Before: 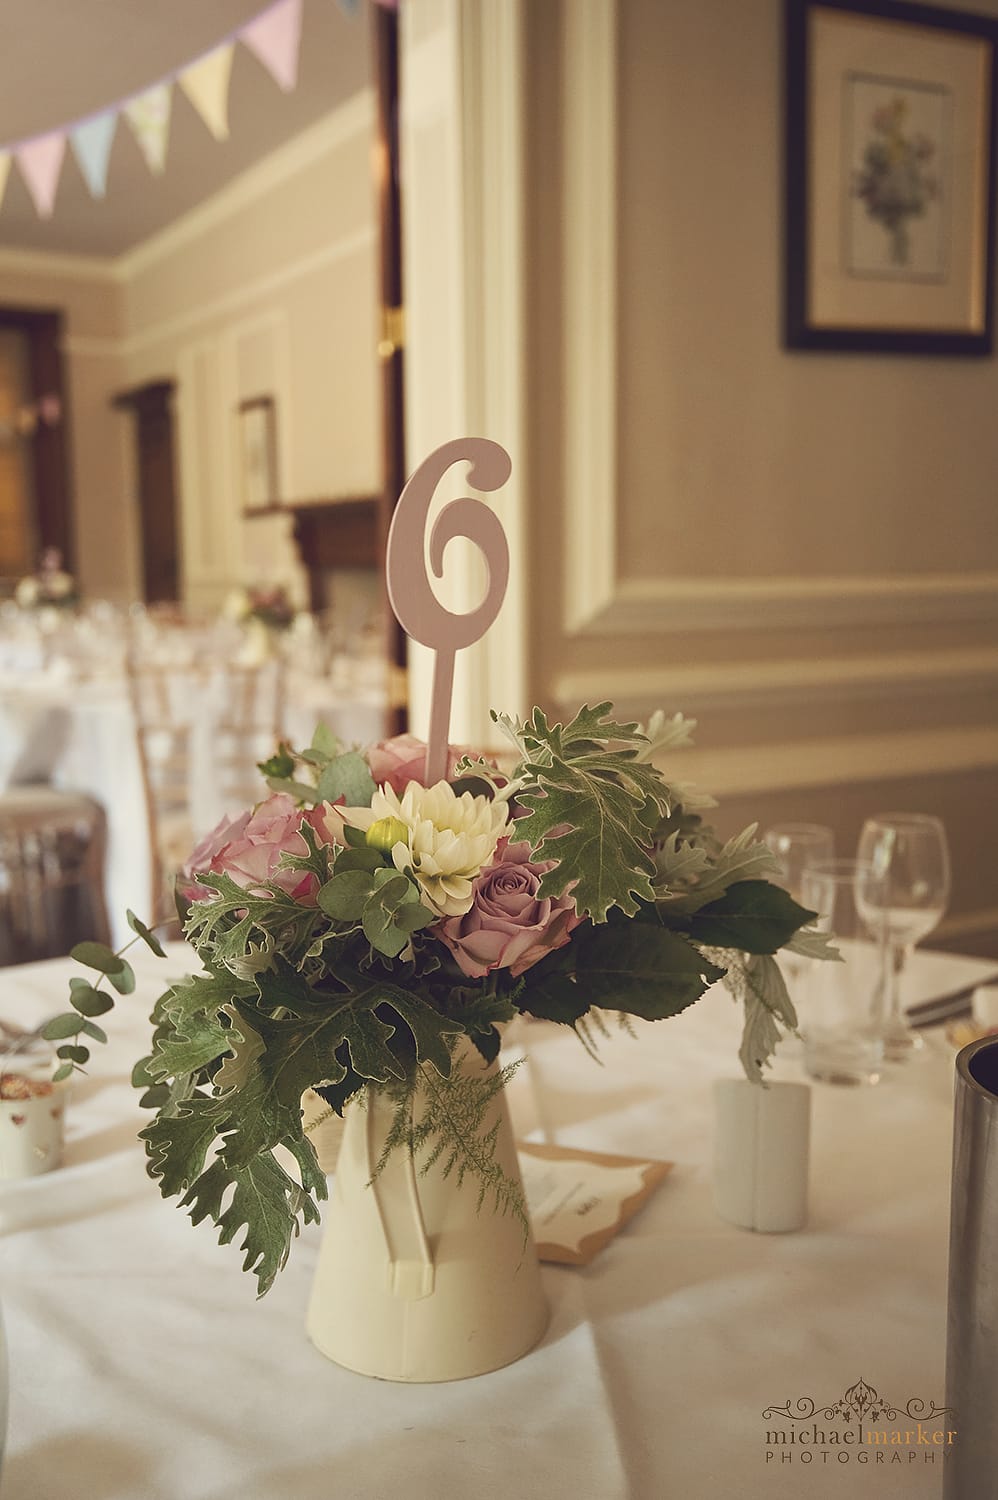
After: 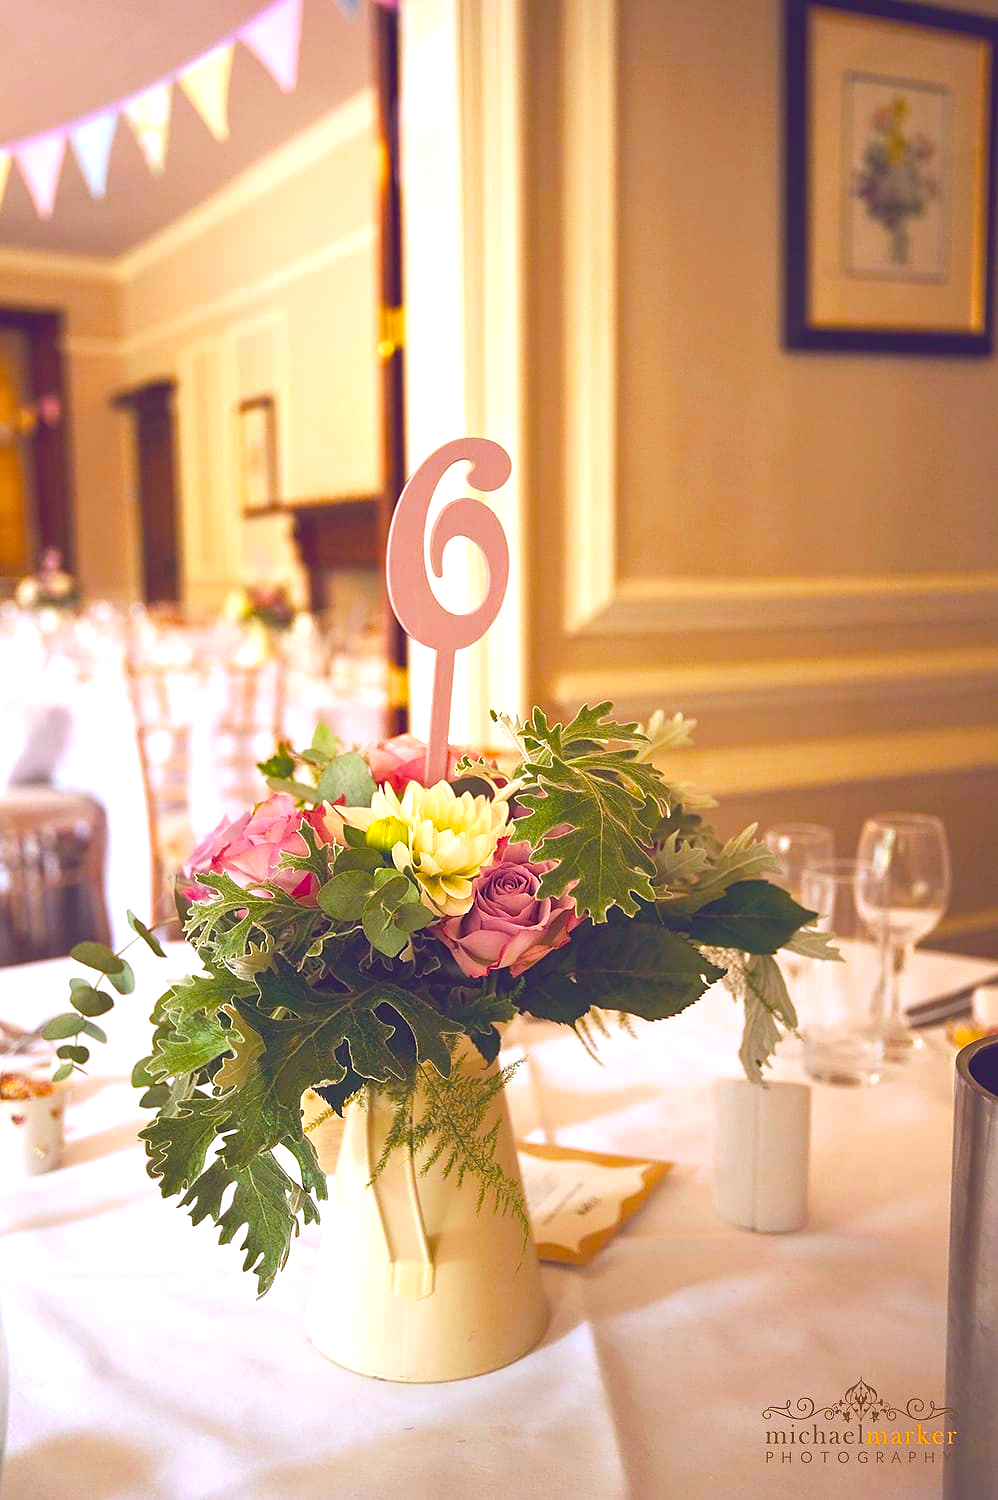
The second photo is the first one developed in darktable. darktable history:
color calibration: illuminant custom, x 0.363, y 0.385, temperature 4520.05 K
exposure: exposure 0.509 EV, compensate highlight preservation false
color balance rgb: shadows lift › chroma 0.877%, shadows lift › hue 114.78°, perceptual saturation grading › global saturation 65.687%, perceptual saturation grading › highlights 50.311%, perceptual saturation grading › shadows 29.26%, perceptual brilliance grading › global brilliance 10.046%
